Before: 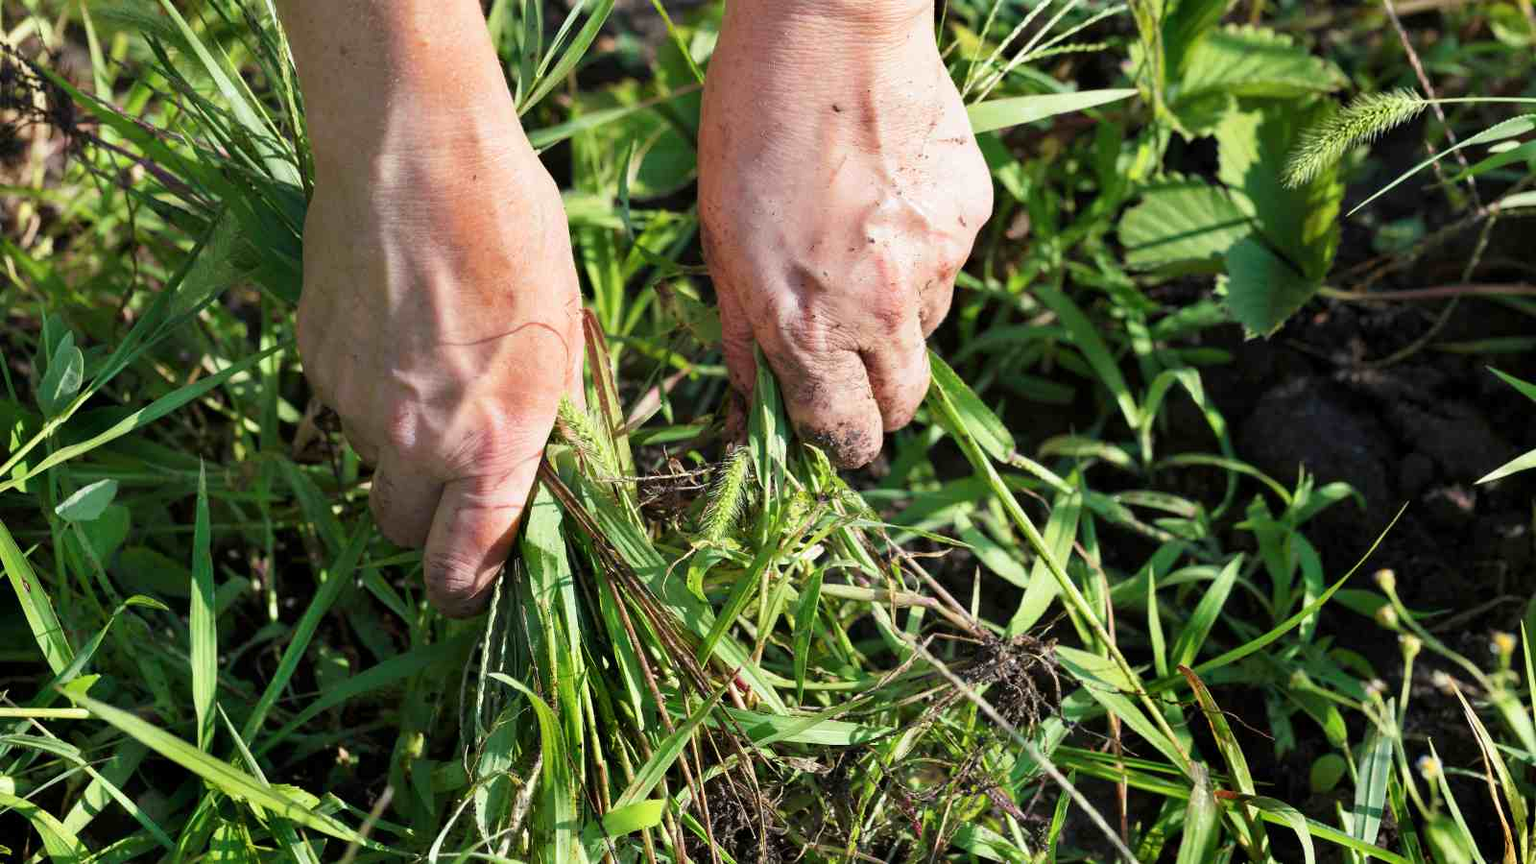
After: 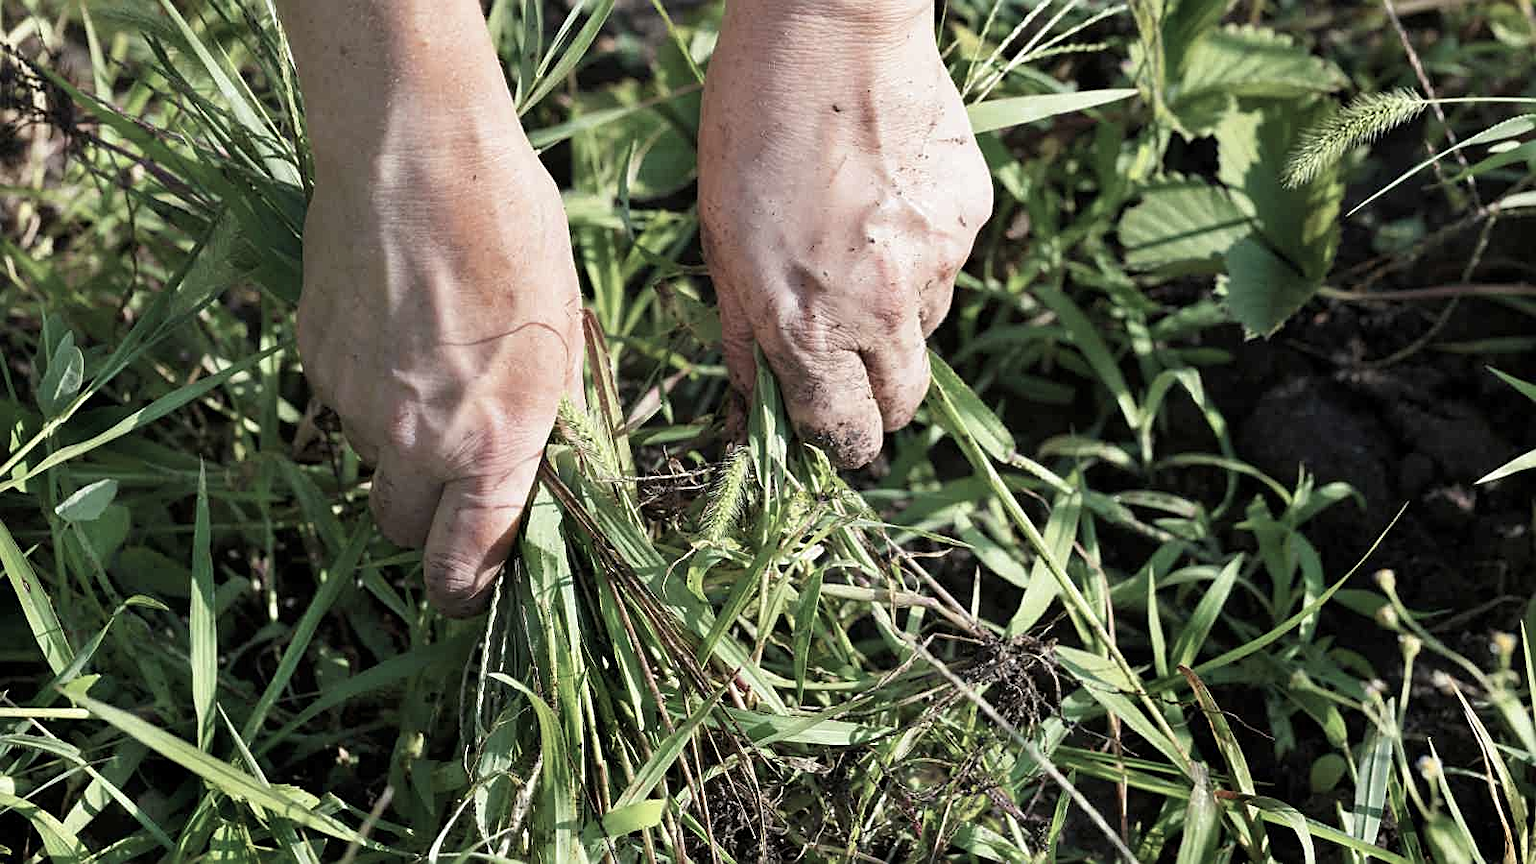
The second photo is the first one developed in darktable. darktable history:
sharpen: on, module defaults
color correction: saturation 0.57
